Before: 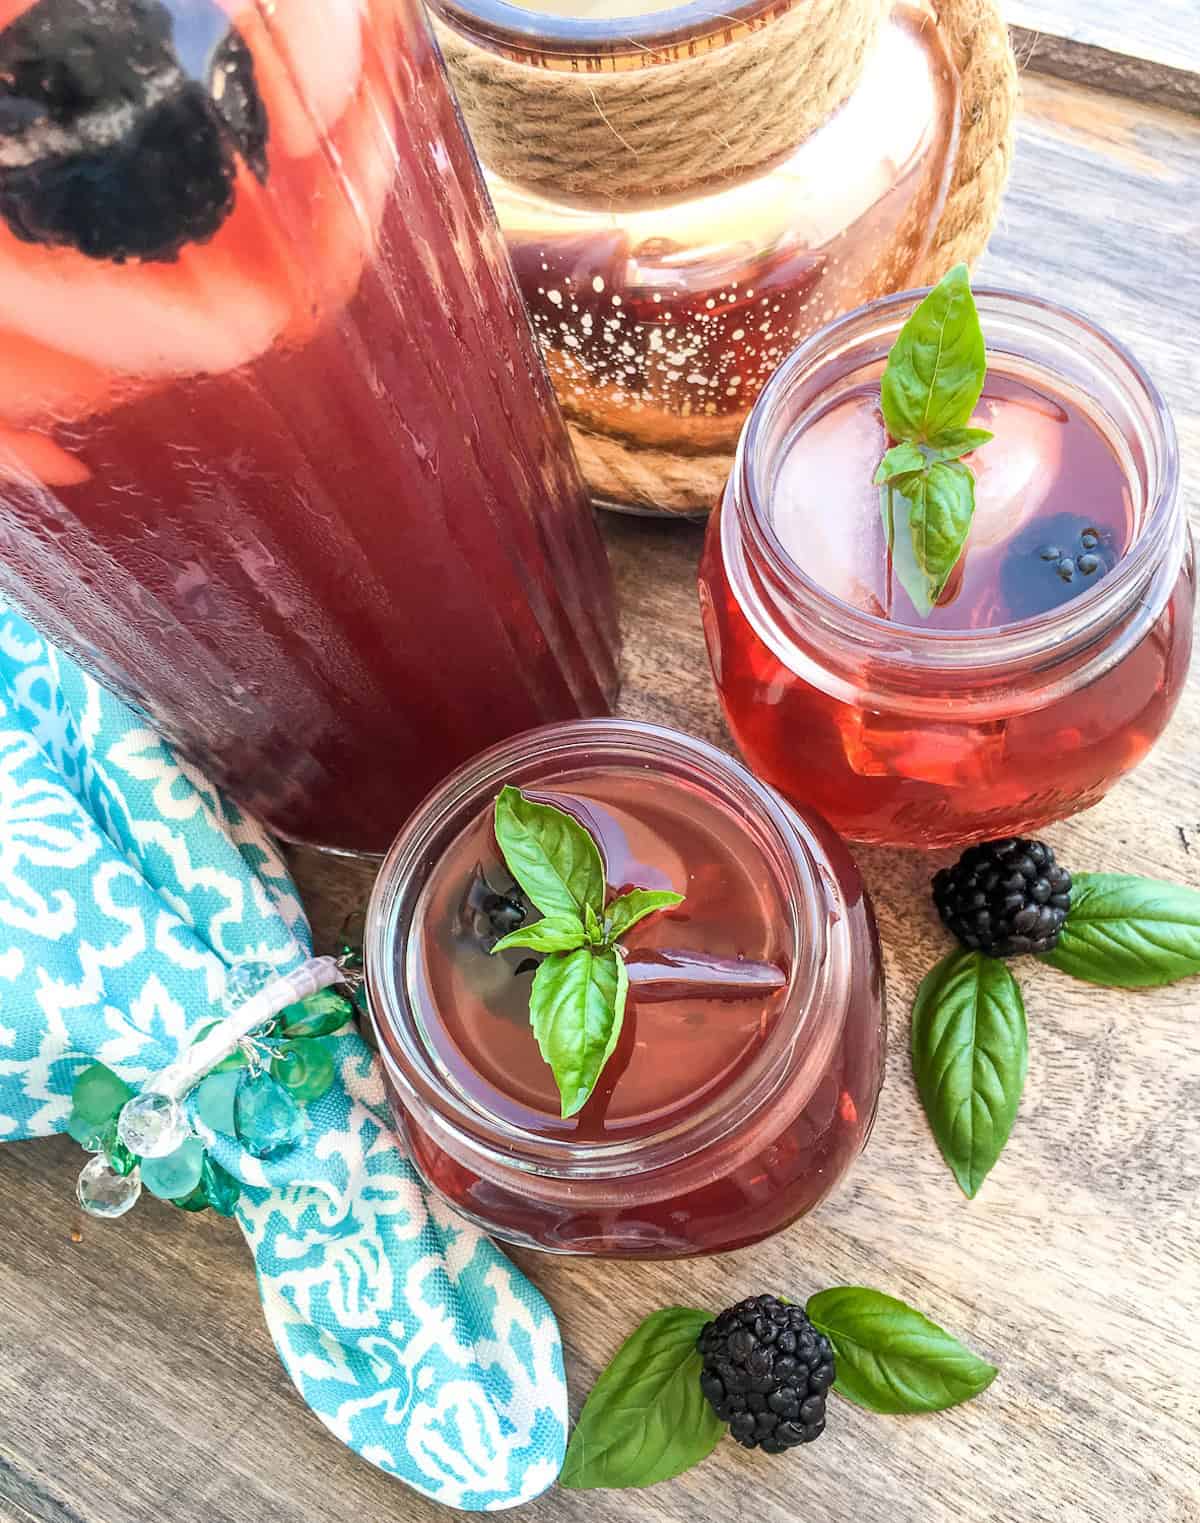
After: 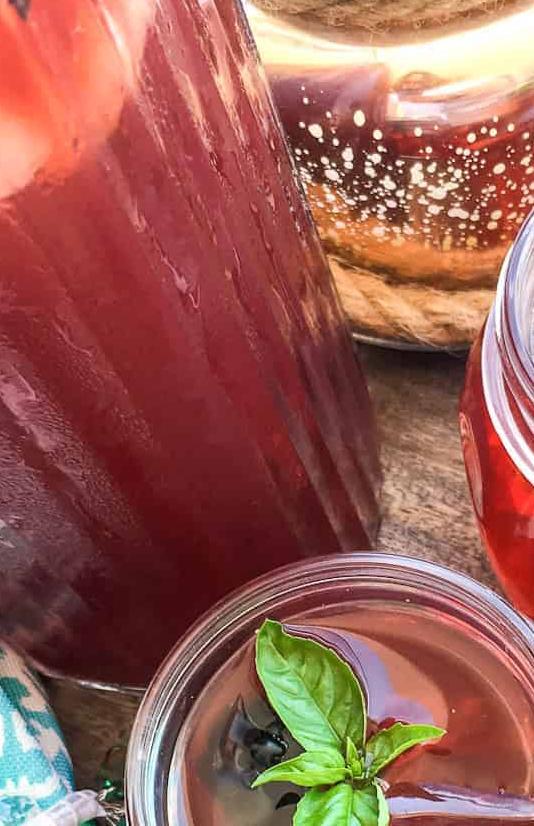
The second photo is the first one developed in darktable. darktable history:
crop: left 19.96%, top 10.917%, right 35.457%, bottom 34.81%
tone equalizer: on, module defaults
